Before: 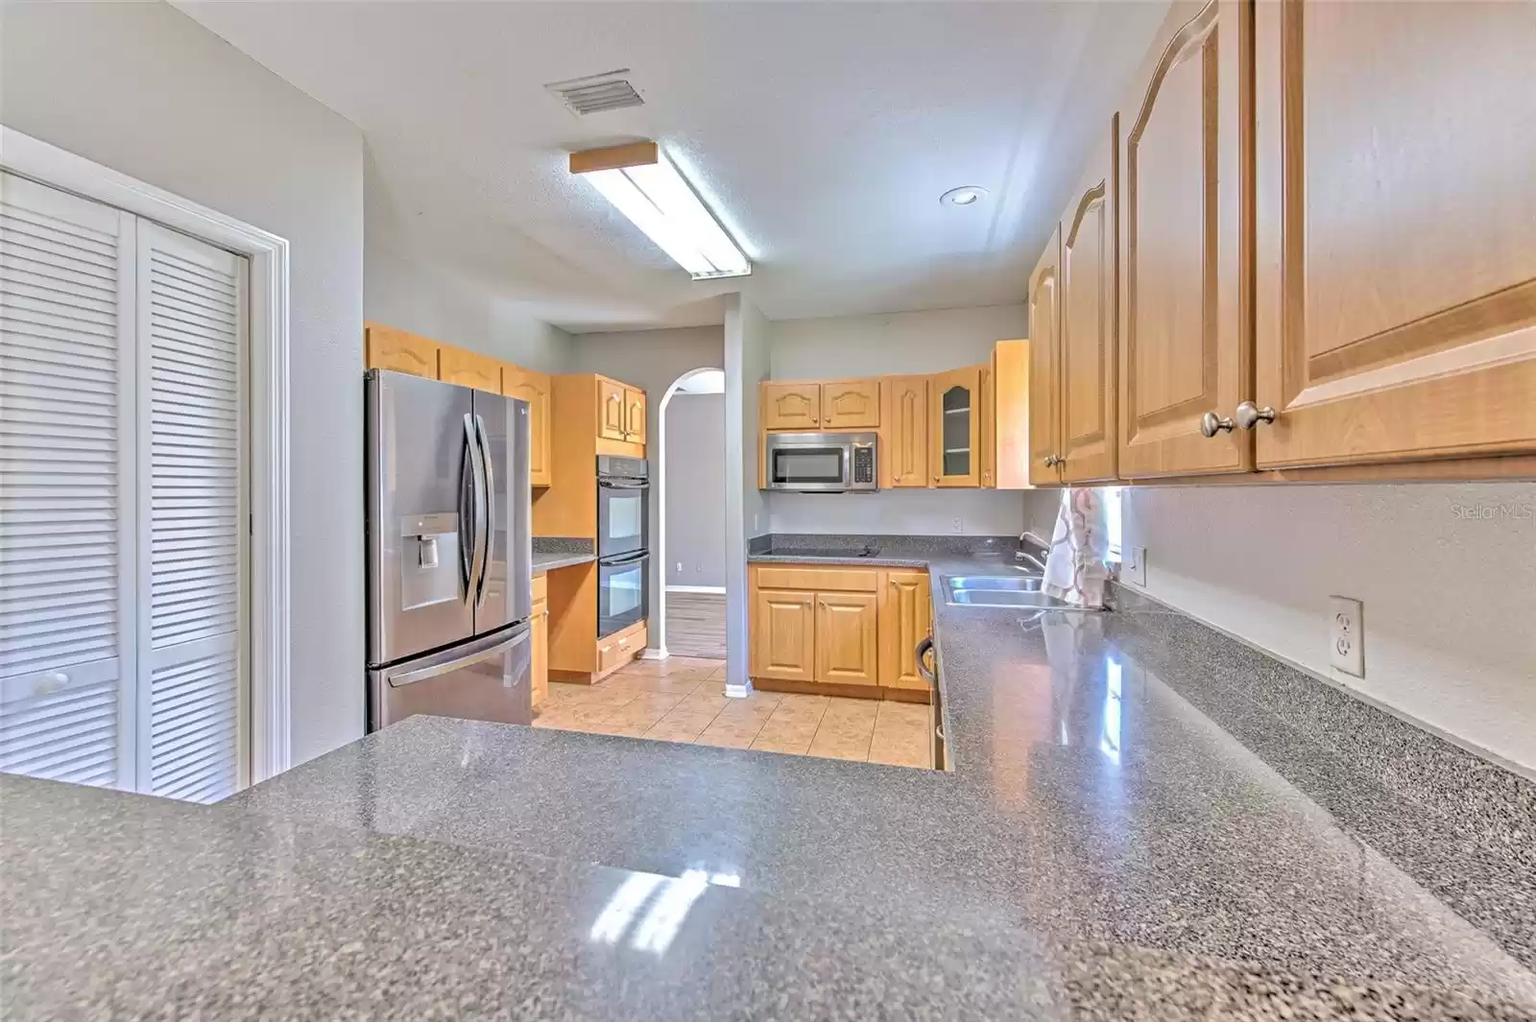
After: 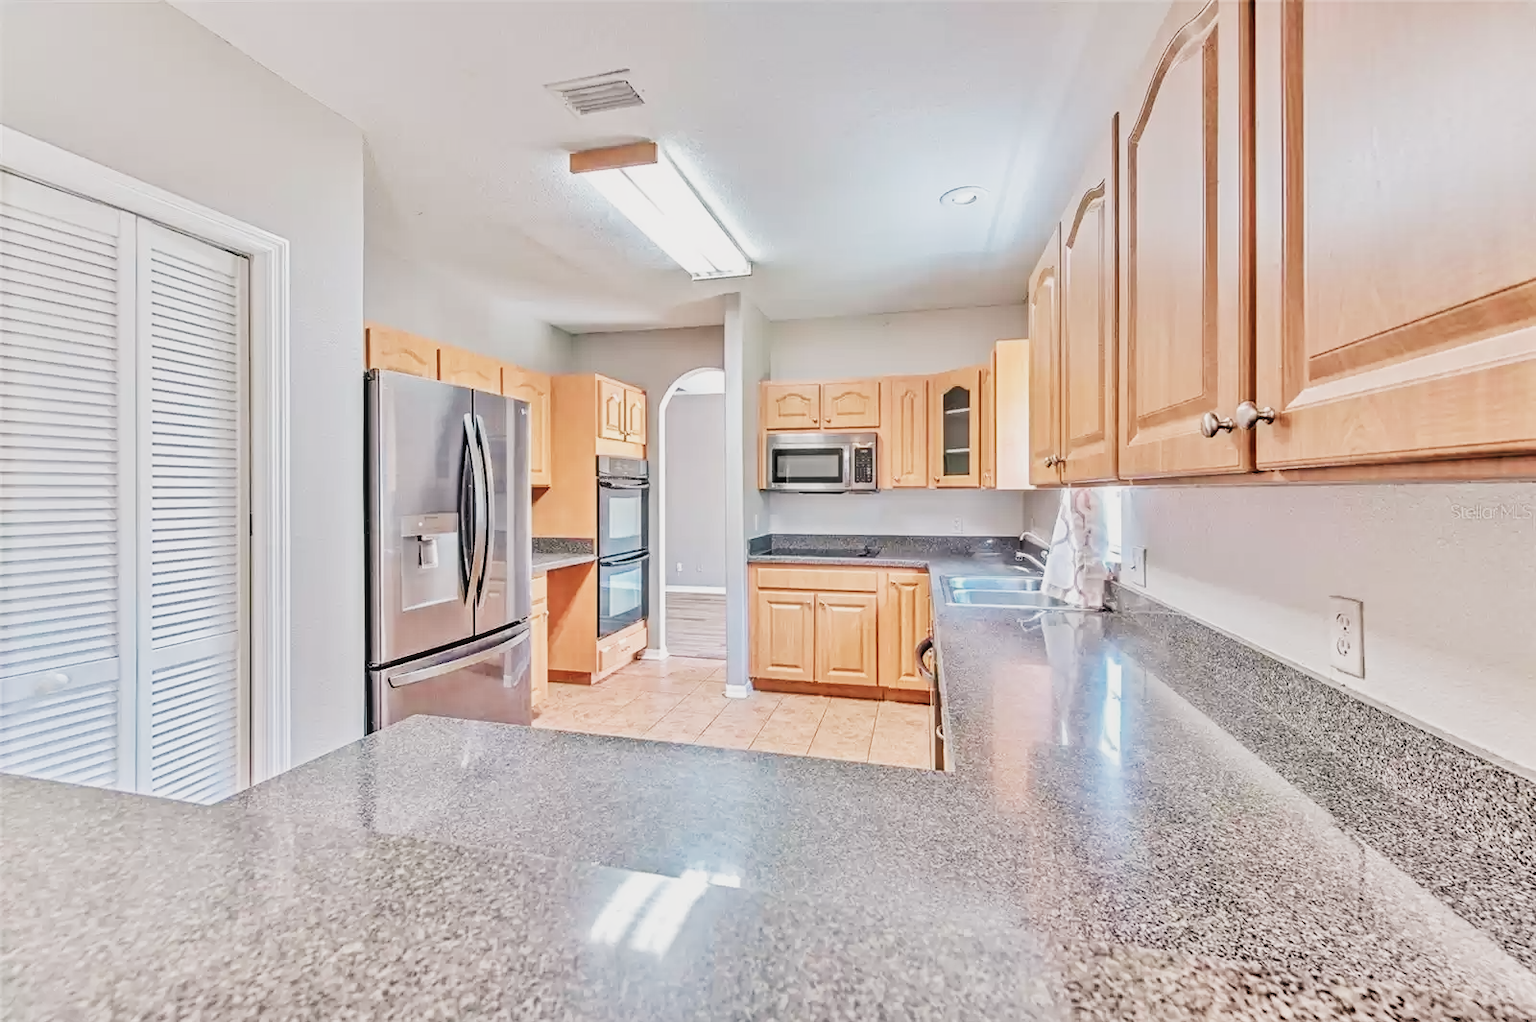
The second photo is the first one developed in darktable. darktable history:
contrast equalizer: y [[0.5, 0.5, 0.478, 0.5, 0.5, 0.5], [0.5 ×6], [0.5 ×6], [0 ×6], [0 ×6]]
color equalizer: saturation › orange 0.972, saturation › cyan 1.04, saturation › blue 1.04, brightness › orange 1.03, brightness › green 0.972, brightness › cyan 0.961, brightness › blue 0.972
diffuse or sharpen "bloom 10%": radius span 32, 1st order speed 50%, 2nd order speed 50%, 3rd order speed 50%, 4th order speed 50% | blend: blend mode normal, opacity 10%; mask: uniform (no mask)
diffuse or sharpen "_builtin_sharpen demosaicing | AA filter": edge sensitivity 1, 1st order anisotropy 100%, 2nd order anisotropy 100%, 3rd order anisotropy 100%, 4th order anisotropy 100%, 1st order speed -25%, 2nd order speed -25%, 3rd order speed -25%, 4th order speed -25%
diffuse or sharpen "_builtin_local contrast | fast": radius span 512, edge sensitivity 0.01, edge threshold 0.05, 3rd order anisotropy 500%, 3rd order speed -50%, central radius 512
diffuse or sharpen "_builtin_lens deblur | medium": iterations 16, radius span 10, edge sensitivity 3, edge threshold 1, 1st order anisotropy 100%, 3rd order anisotropy 100%, 1st order speed -25%, 2nd order speed 12.5%, 3rd order speed -50%, 4th order speed 25%
sigmoid: contrast 1.7, skew -0.2, preserve hue 0%, red attenuation 0.1, red rotation 0.035, green attenuation 0.1, green rotation -0.017, blue attenuation 0.15, blue rotation -0.052, base primaries Rec2020
rgb primaries "creative|pastel": red hue -0.035, red purity 0.85, green hue 0.087, green purity 0.85, blue hue -0.122, blue purity 1.2
color balance rgb "creative|pastel": shadows lift › chroma 1%, shadows lift › hue 217.2°, power › hue 310.8°, highlights gain › chroma 1%, highlights gain › hue 54°, global offset › luminance 0.5%, global offset › hue 171.6°, perceptual saturation grading › global saturation 14.09%, perceptual saturation grading › highlights -25%, perceptual saturation grading › shadows 30%, perceptual brilliance grading › highlights 13.42%, perceptual brilliance grading › mid-tones 8.05%, perceptual brilliance grading › shadows -17.45%, global vibrance 25%
